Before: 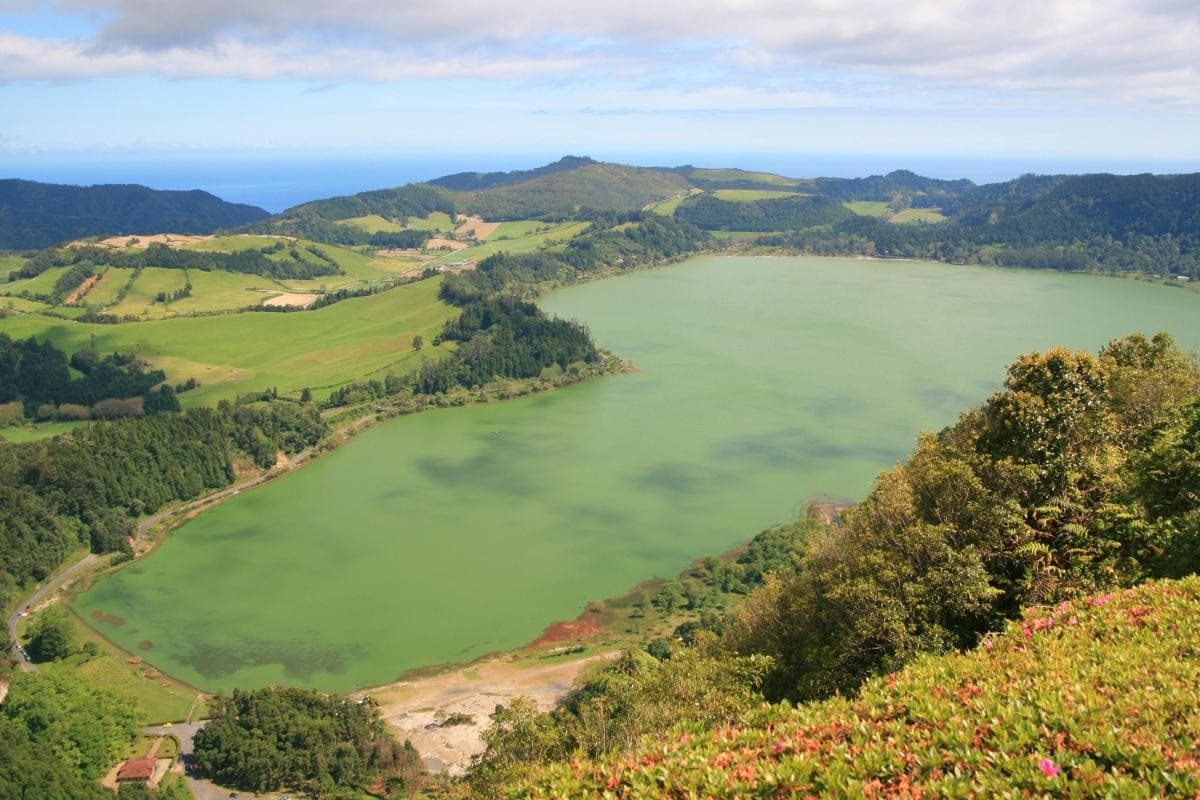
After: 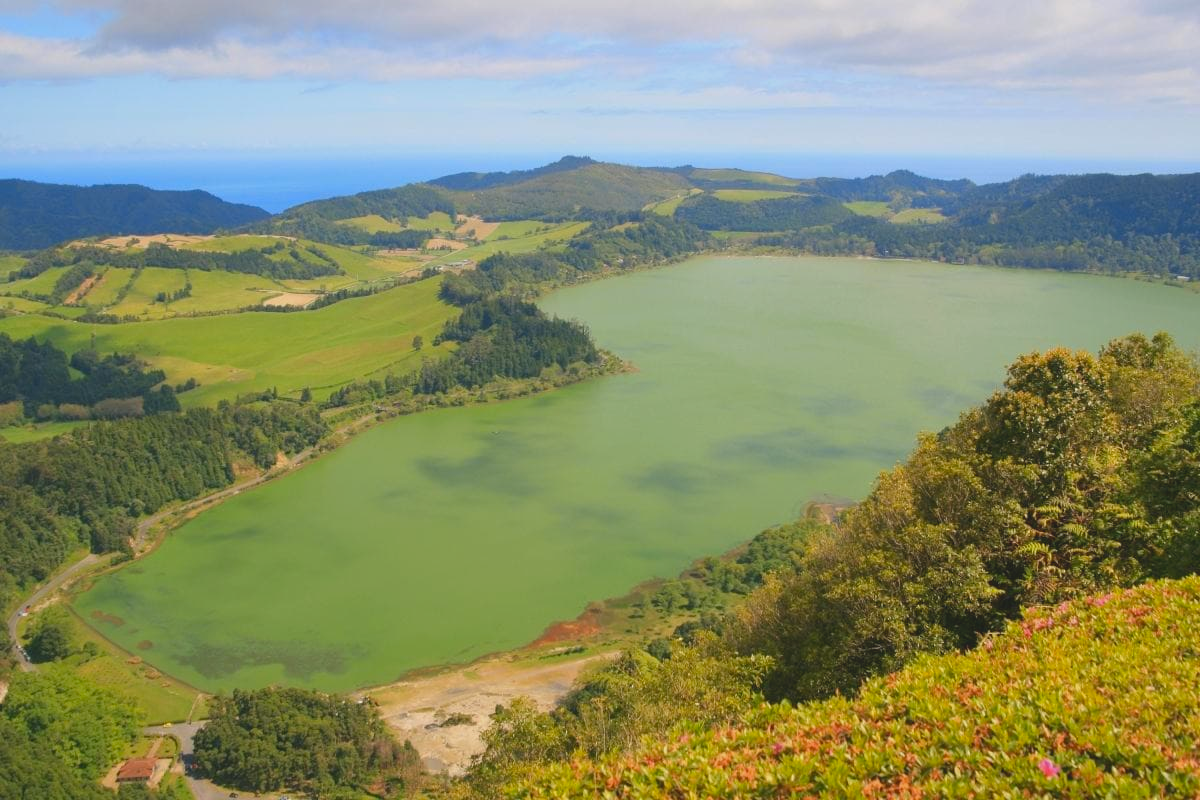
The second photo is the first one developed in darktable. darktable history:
color contrast: green-magenta contrast 0.81
contrast brightness saturation: contrast -0.19, saturation 0.19
